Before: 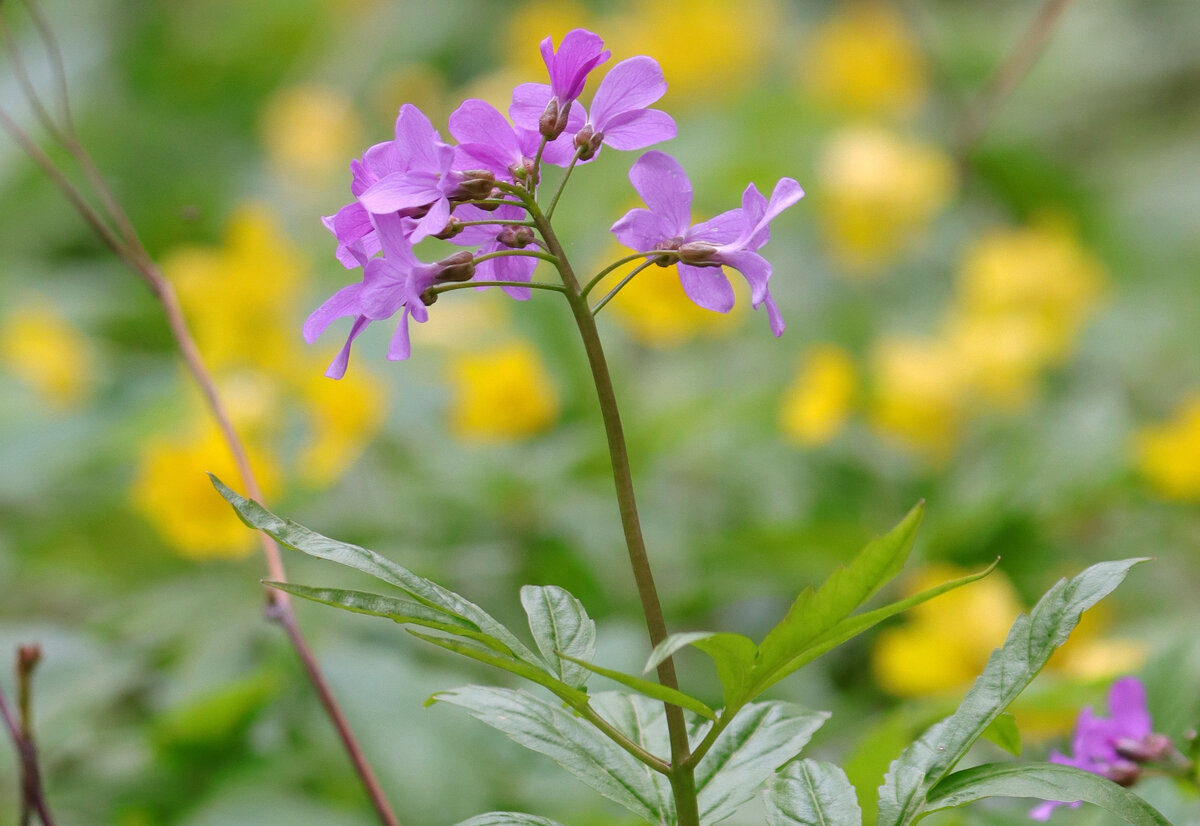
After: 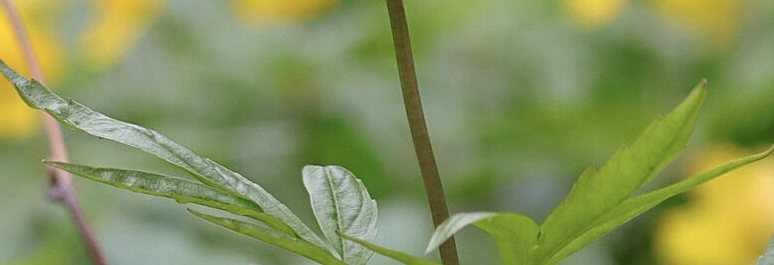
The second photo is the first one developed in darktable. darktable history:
sharpen: on, module defaults
crop: left 18.179%, top 50.963%, right 17.24%, bottom 16.902%
color correction: highlights b* -0.052, saturation 0.826
